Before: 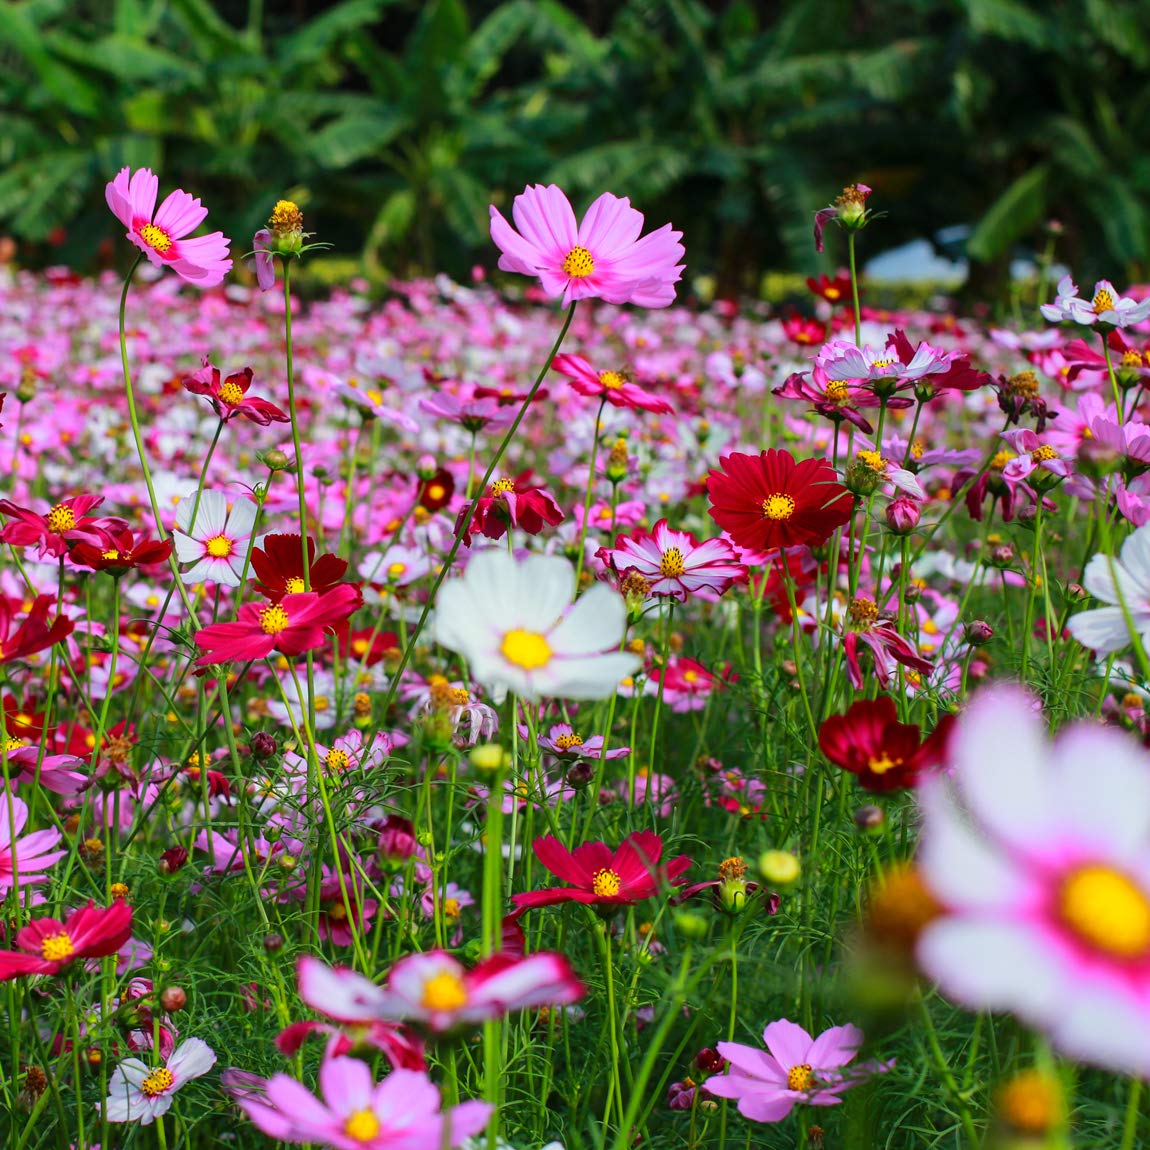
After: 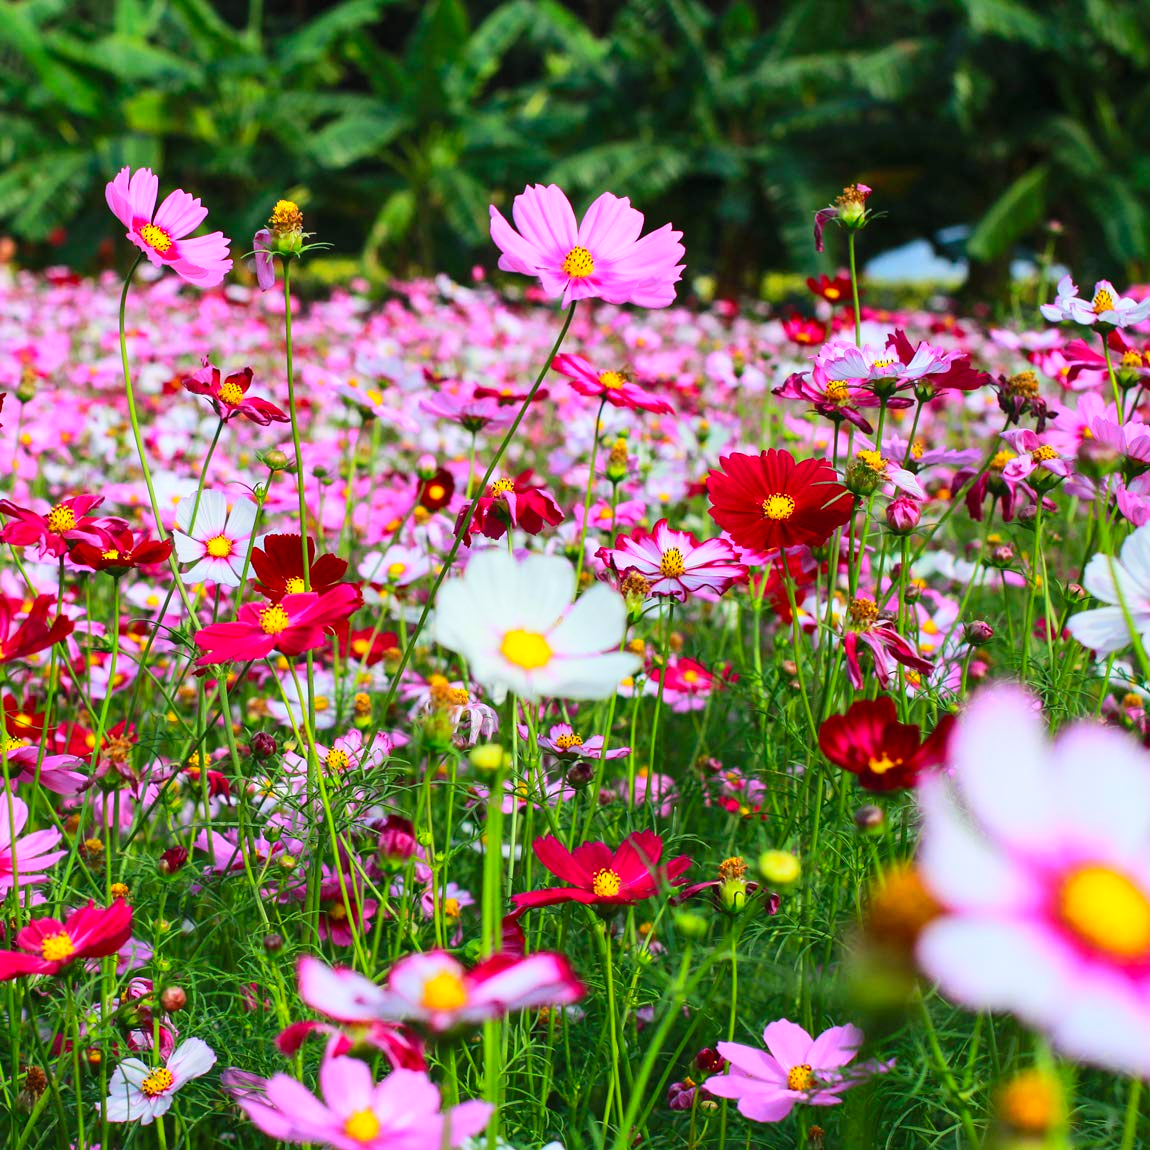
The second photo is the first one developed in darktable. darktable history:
contrast brightness saturation: contrast 0.202, brightness 0.165, saturation 0.216
